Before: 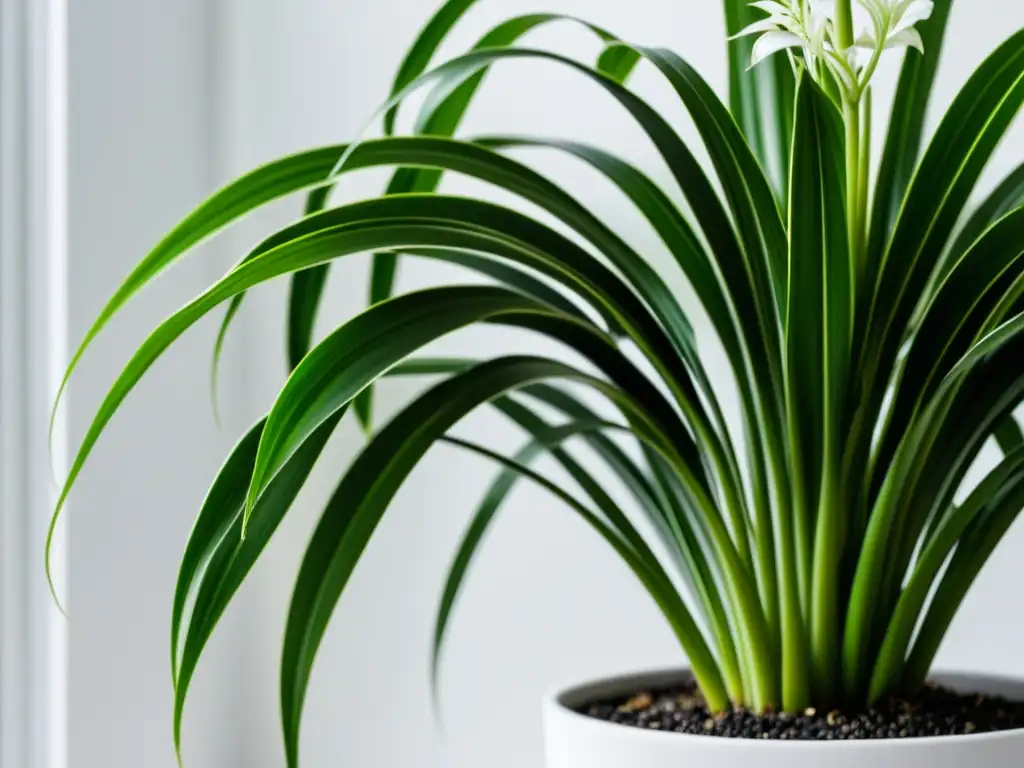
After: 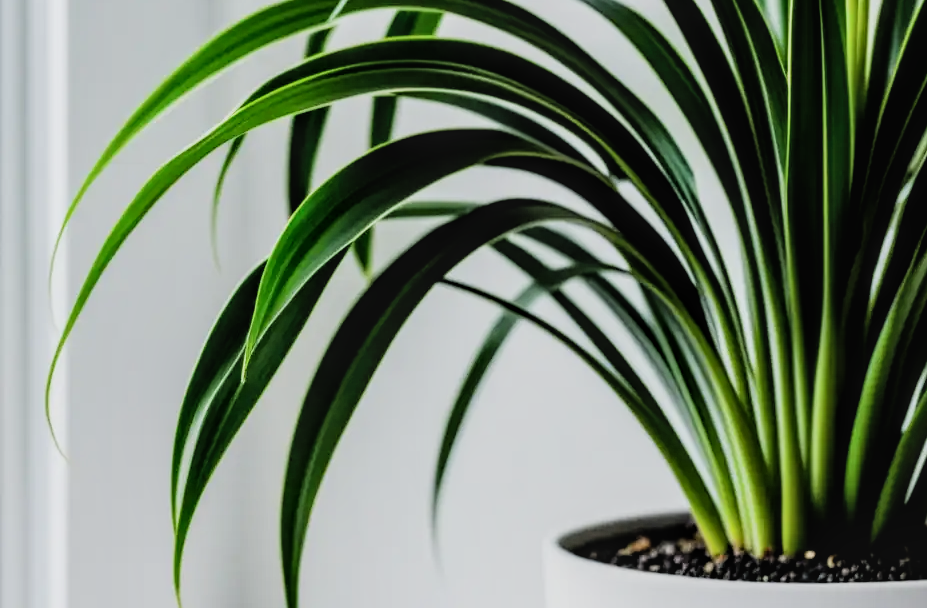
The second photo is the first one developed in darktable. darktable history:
crop: top 20.479%, right 9.407%, bottom 0.304%
filmic rgb: black relative exposure -5.1 EV, white relative exposure 3.99 EV, hardness 2.9, contrast 1.39, highlights saturation mix -30.03%
local contrast: on, module defaults
